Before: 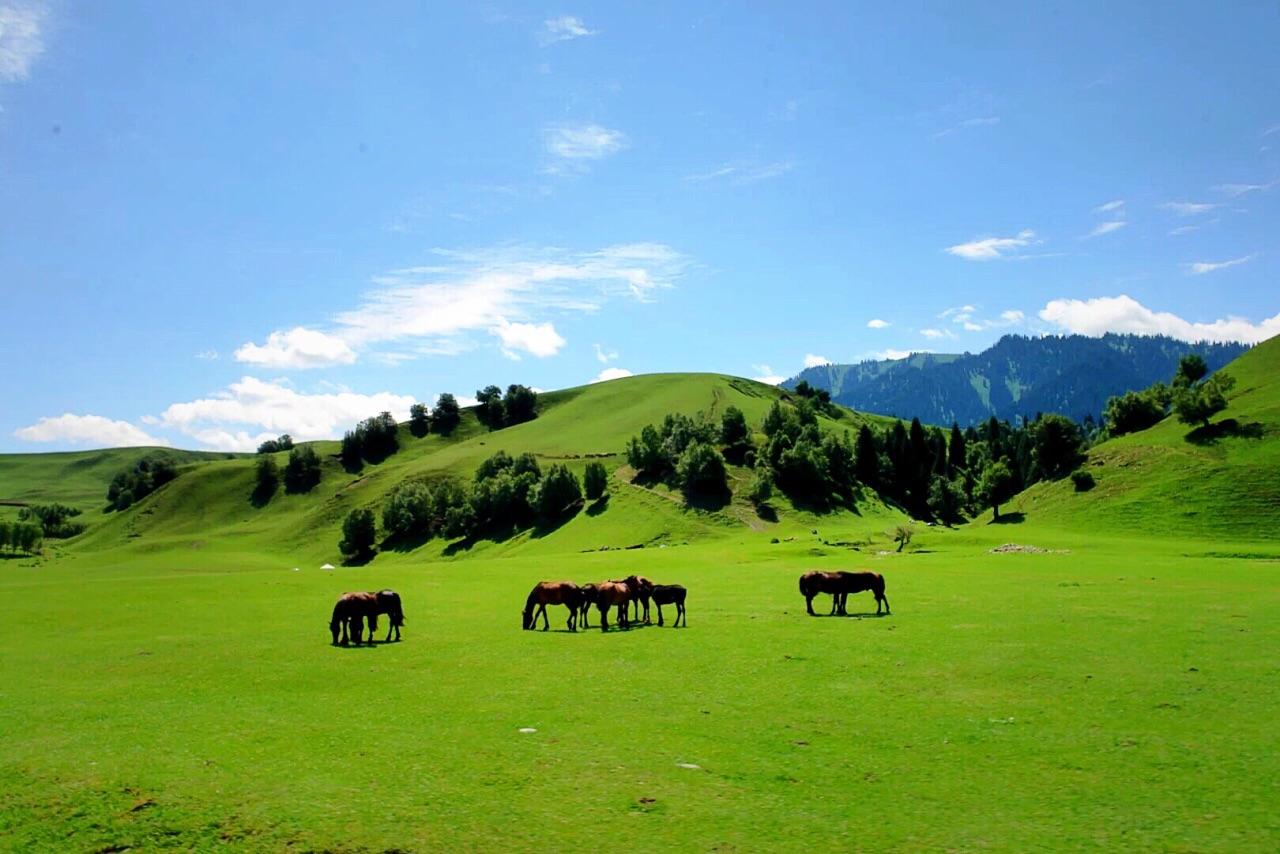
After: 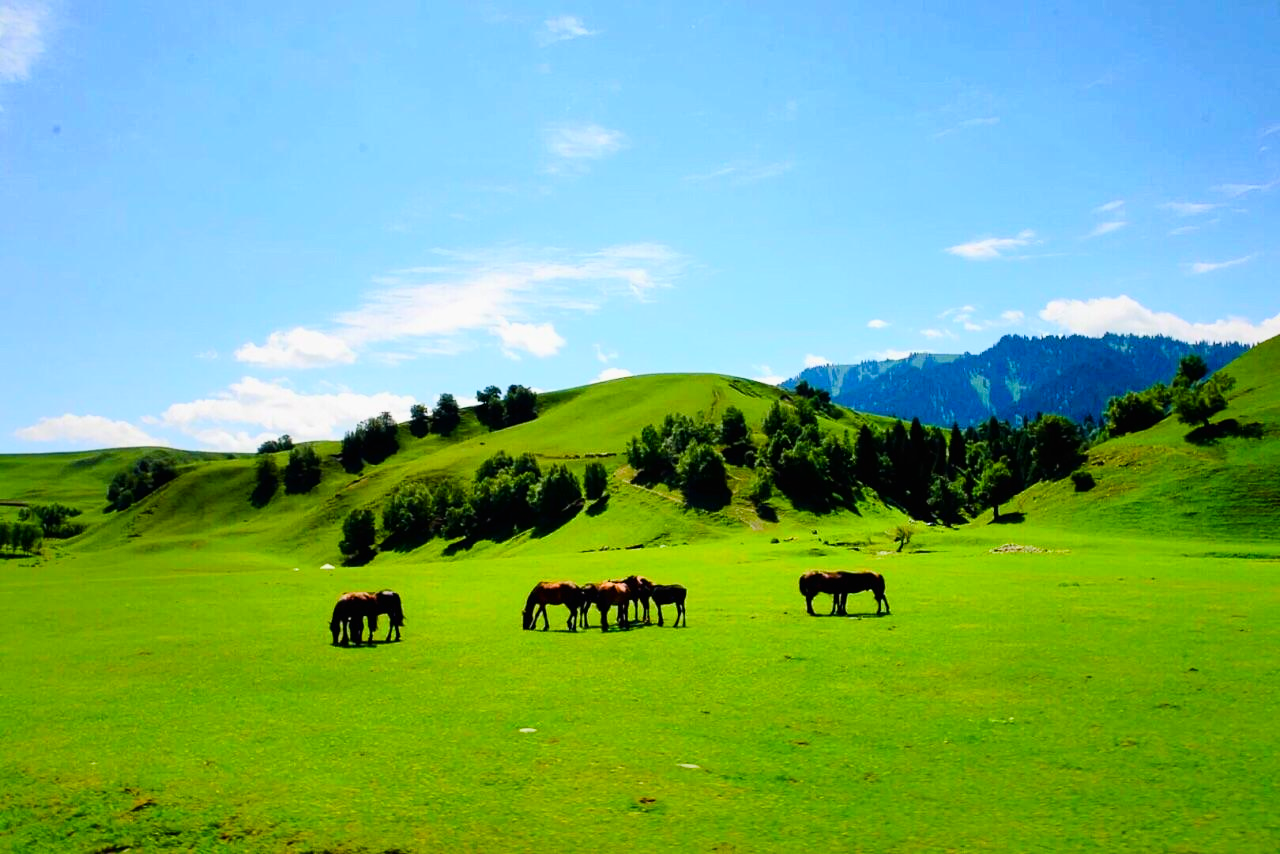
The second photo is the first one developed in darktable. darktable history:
tone curve: curves: ch0 [(0, 0.006) (0.037, 0.022) (0.123, 0.105) (0.19, 0.173) (0.277, 0.279) (0.474, 0.517) (0.597, 0.662) (0.687, 0.774) (0.855, 0.891) (1, 0.982)]; ch1 [(0, 0) (0.243, 0.245) (0.422, 0.415) (0.493, 0.498) (0.508, 0.503) (0.531, 0.55) (0.551, 0.582) (0.626, 0.672) (0.694, 0.732) (1, 1)]; ch2 [(0, 0) (0.249, 0.216) (0.356, 0.329) (0.424, 0.442) (0.476, 0.477) (0.498, 0.503) (0.517, 0.524) (0.532, 0.547) (0.562, 0.592) (0.614, 0.657) (0.706, 0.748) (0.808, 0.809) (0.991, 0.968)], color space Lab, linked channels, preserve colors none
color zones: curves: ch1 [(0, 0.513) (0.143, 0.524) (0.286, 0.511) (0.429, 0.506) (0.571, 0.503) (0.714, 0.503) (0.857, 0.508) (1, 0.513)]
color balance rgb: perceptual saturation grading › global saturation 24.183%, perceptual saturation grading › highlights -24.524%, perceptual saturation grading › mid-tones 24.357%, perceptual saturation grading › shadows 38.78%
